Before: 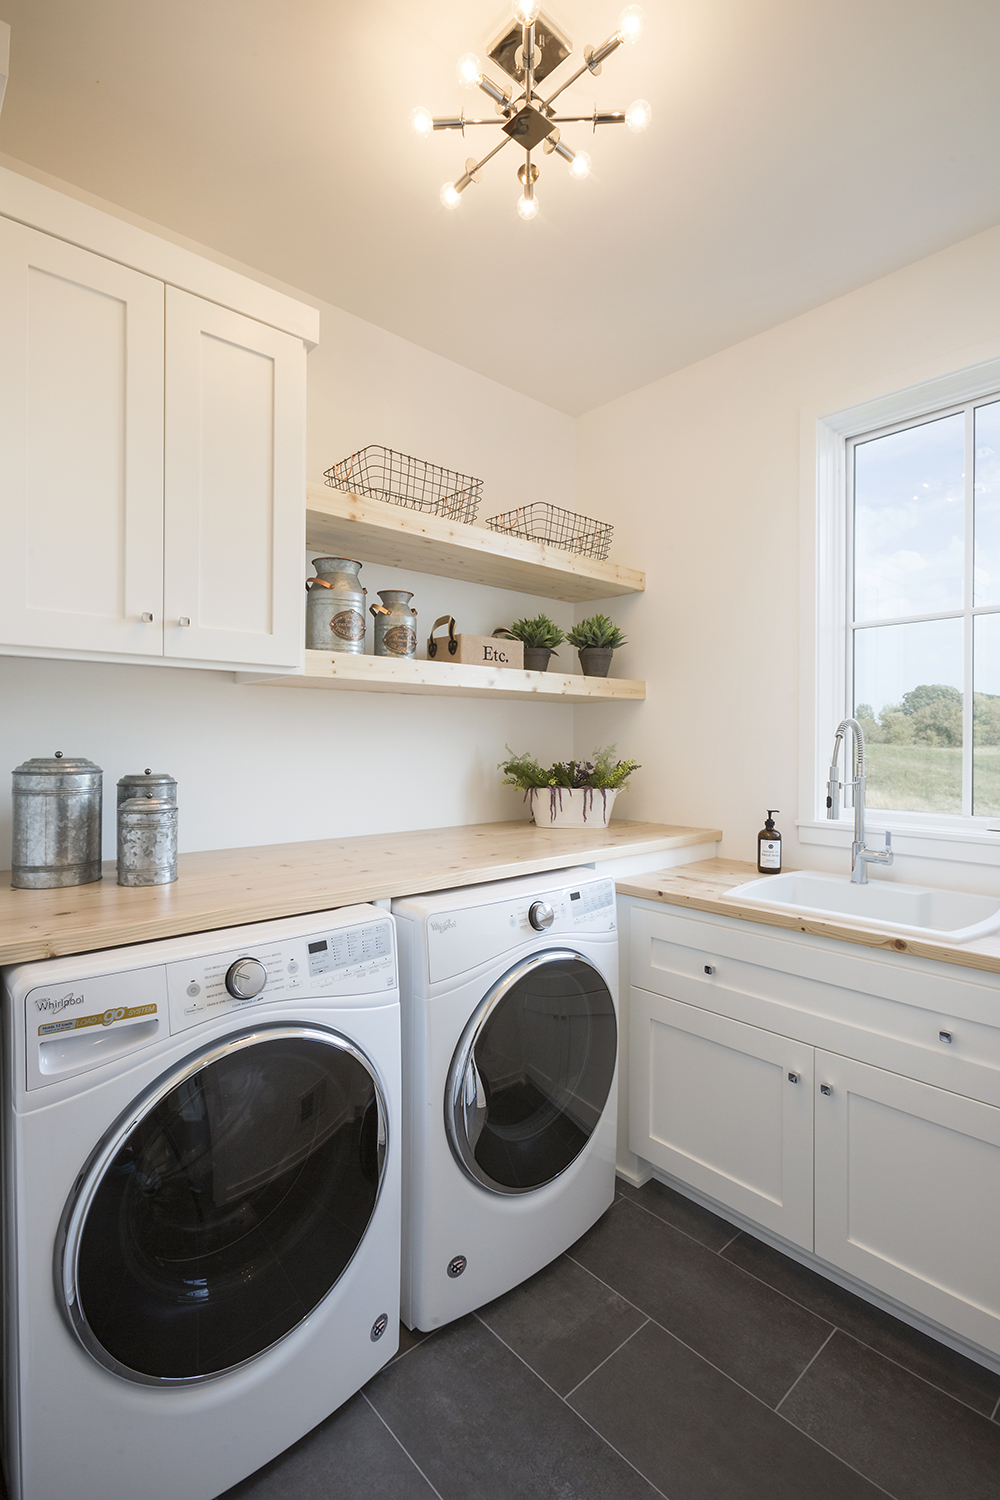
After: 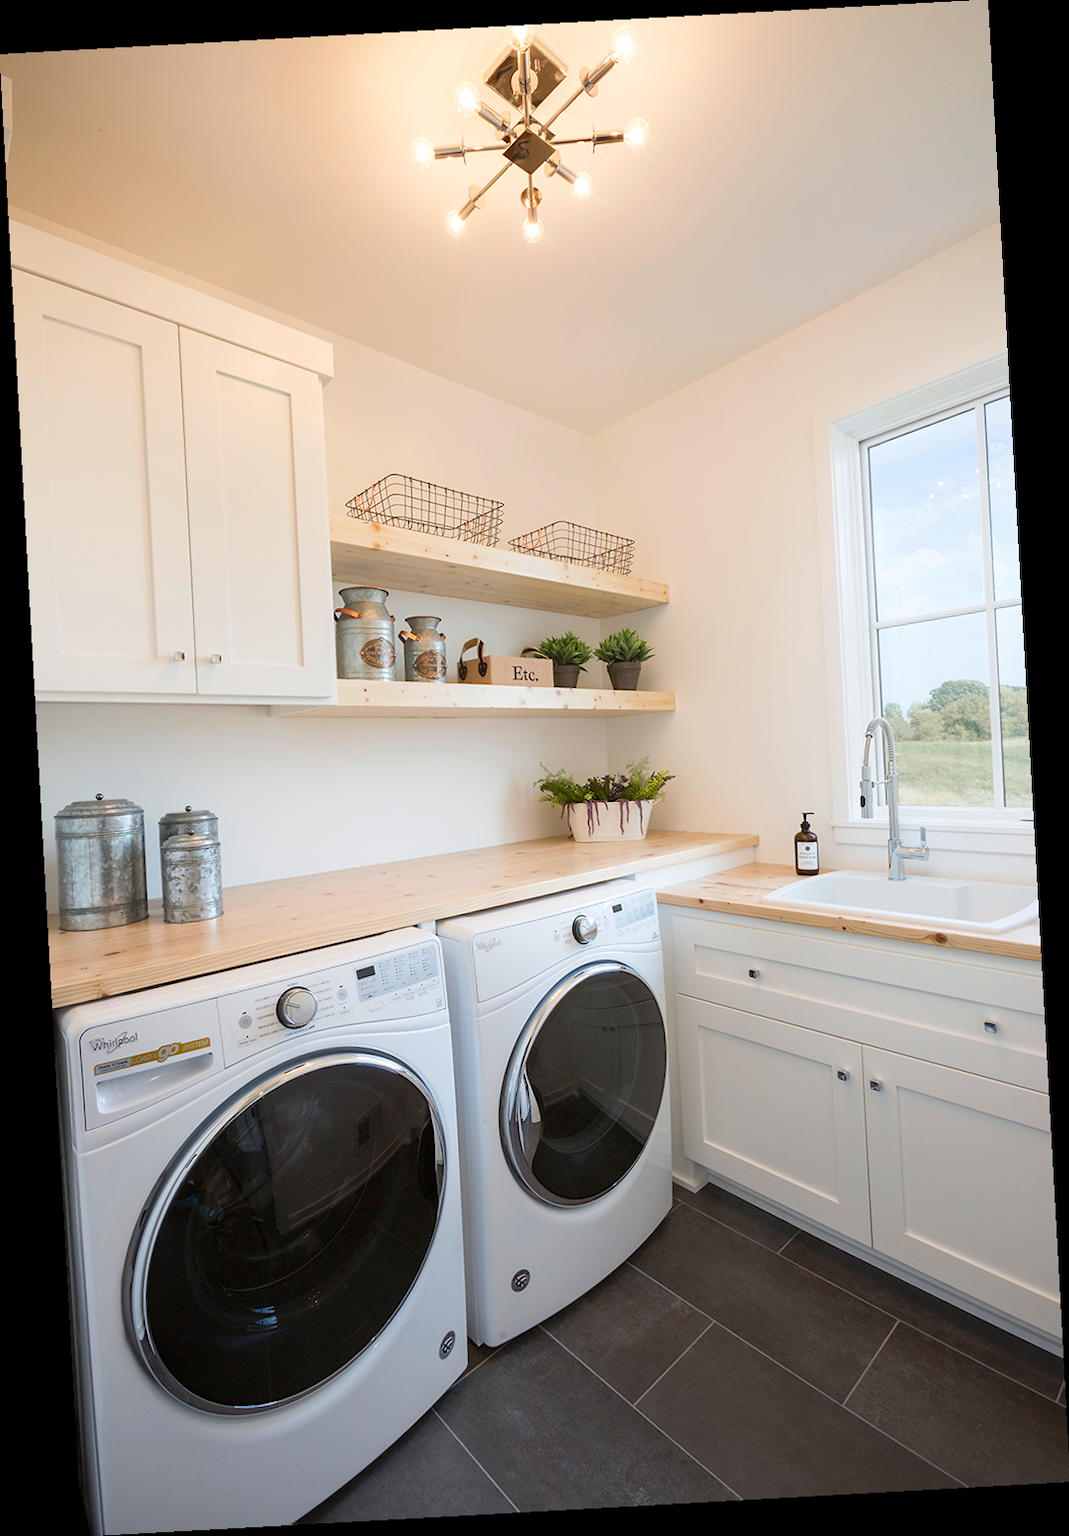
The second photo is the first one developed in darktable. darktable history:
rotate and perspective: rotation -3.18°, automatic cropping off
contrast brightness saturation: contrast 0.08, saturation 0.2
